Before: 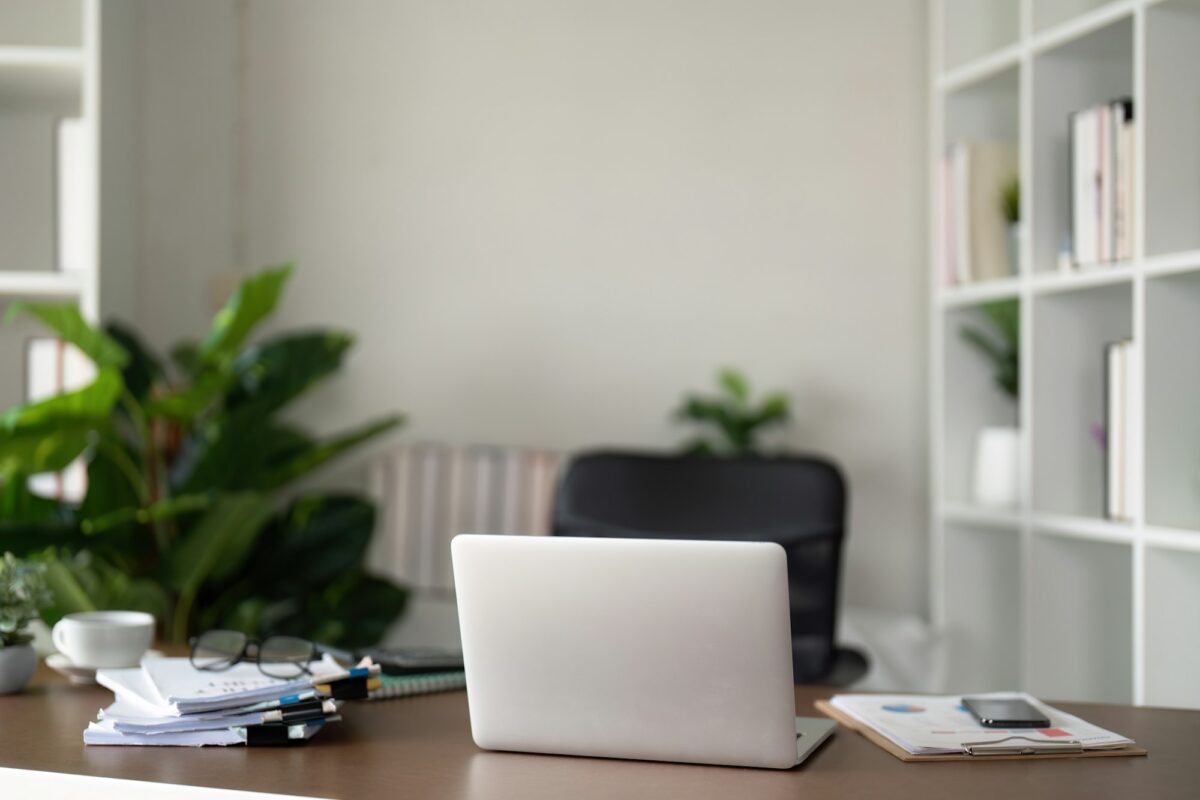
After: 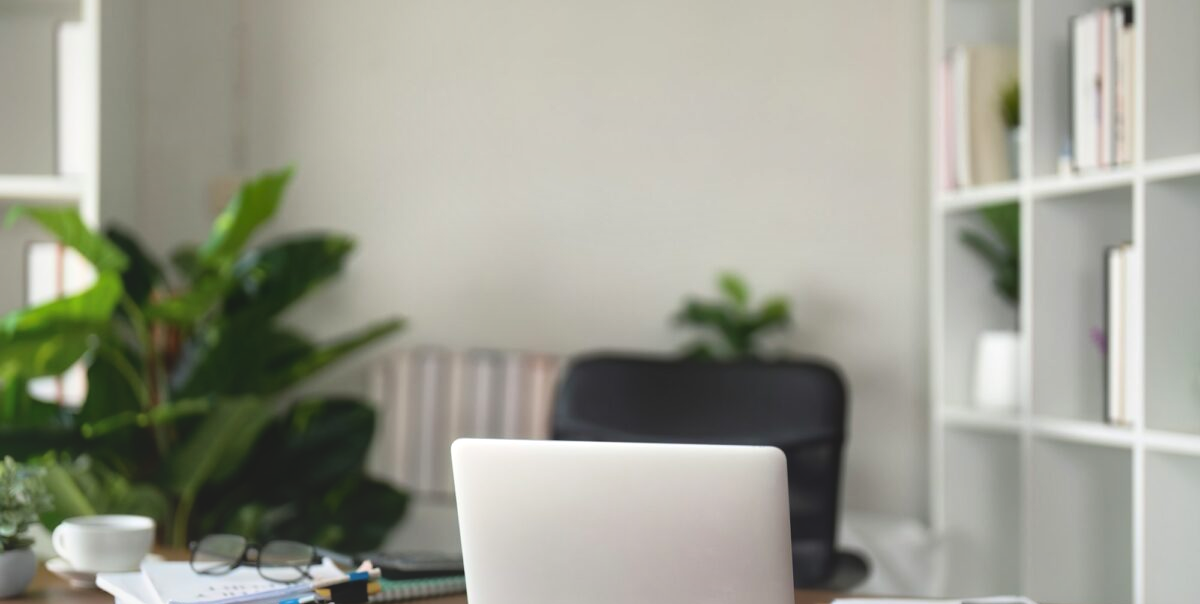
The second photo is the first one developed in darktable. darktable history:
local contrast: mode bilateral grid, contrast 99, coarseness 100, detail 165%, midtone range 0.2
crop and rotate: top 12.073%, bottom 12.342%
contrast brightness saturation: contrast -0.276
exposure: black level correction -0.003, exposure 0.033 EV, compensate highlight preservation false
tone equalizer: -8 EV -0.42 EV, -7 EV -0.402 EV, -6 EV -0.349 EV, -5 EV -0.226 EV, -3 EV 0.234 EV, -2 EV 0.322 EV, -1 EV 0.396 EV, +0 EV 0.397 EV, smoothing 1
